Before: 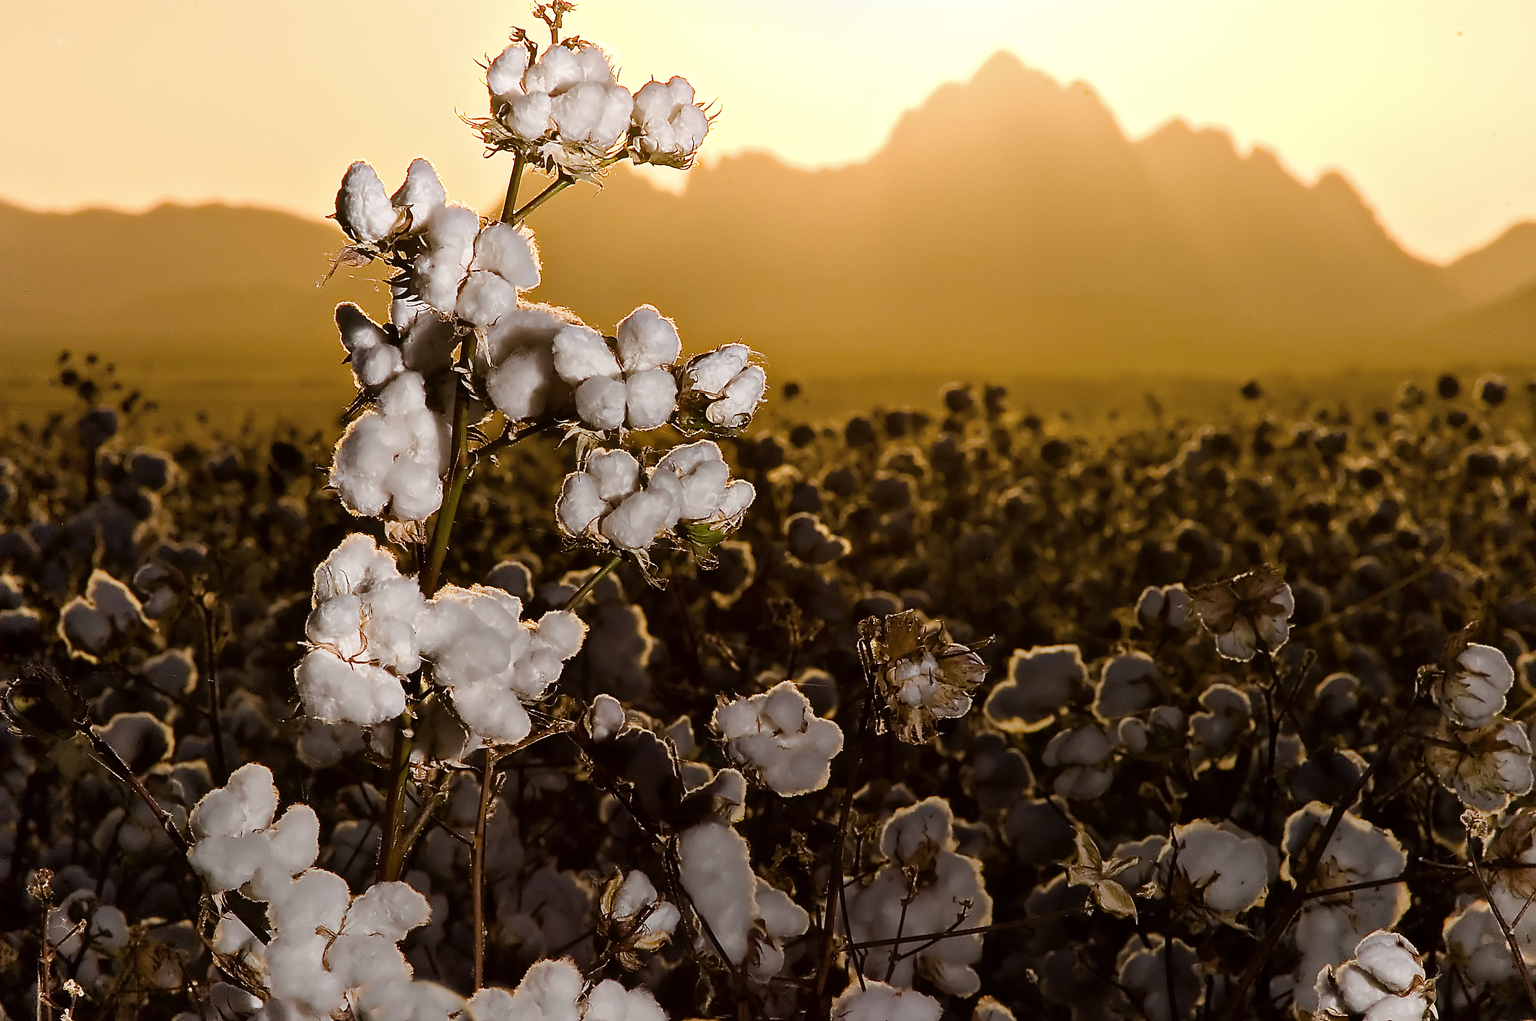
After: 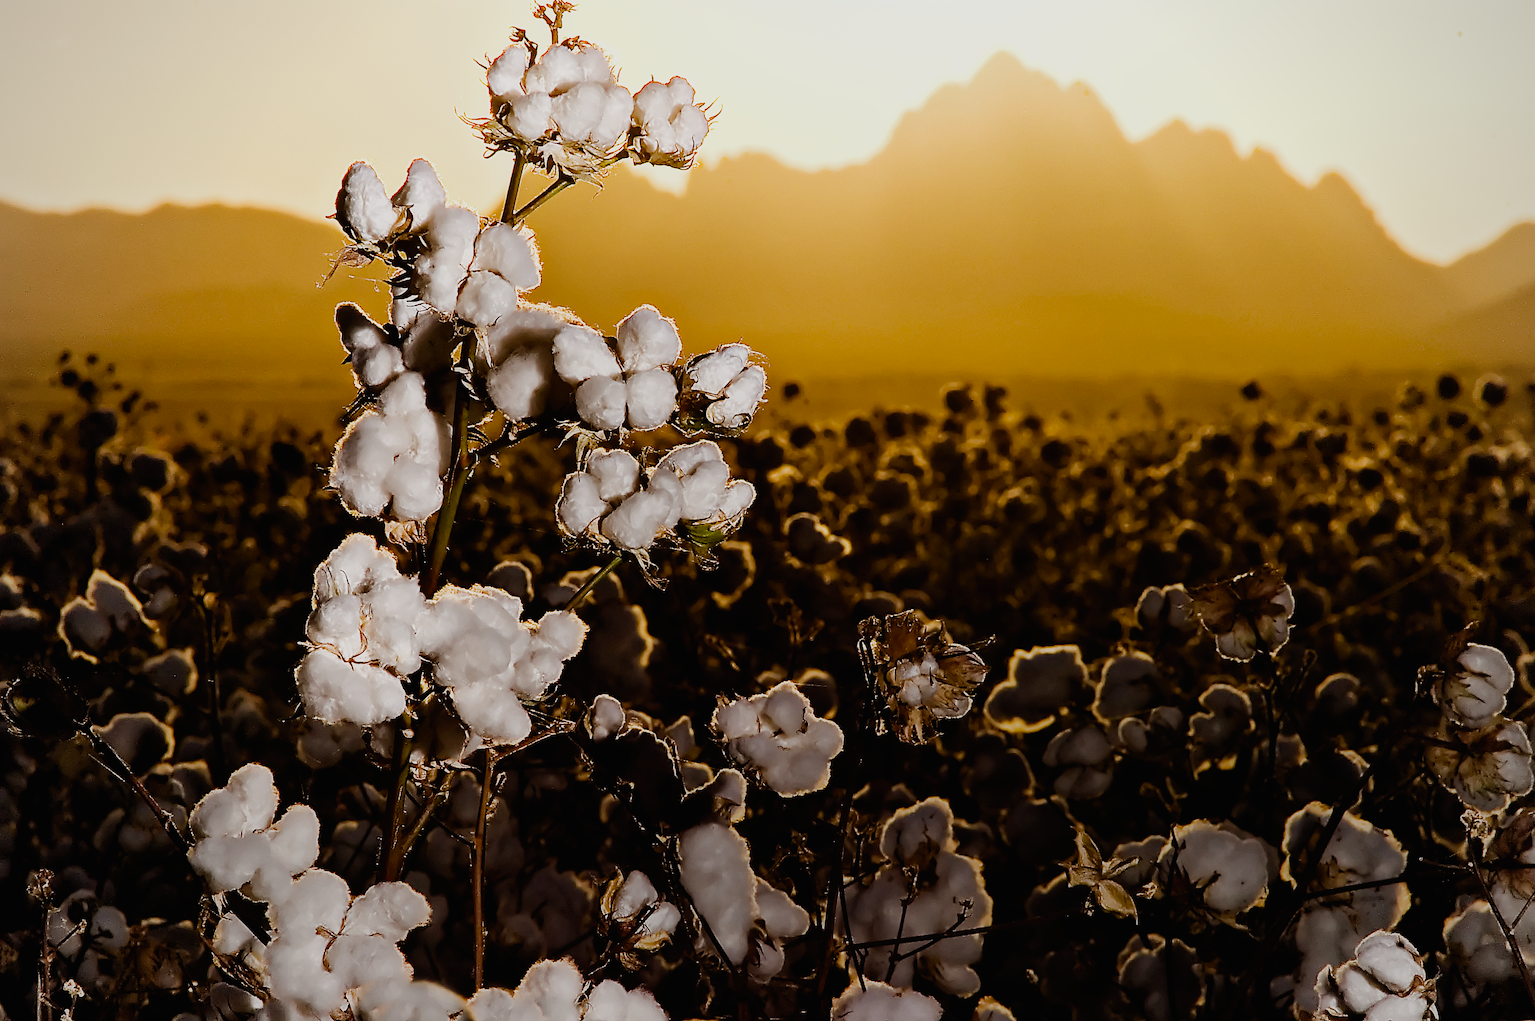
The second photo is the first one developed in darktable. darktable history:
vignetting: fall-off radius 81.94%
contrast brightness saturation: contrast -0.02, brightness -0.01, saturation 0.03
filmic rgb: black relative exposure -16 EV, white relative exposure 5.31 EV, hardness 5.9, contrast 1.25, preserve chrominance no, color science v5 (2021)
